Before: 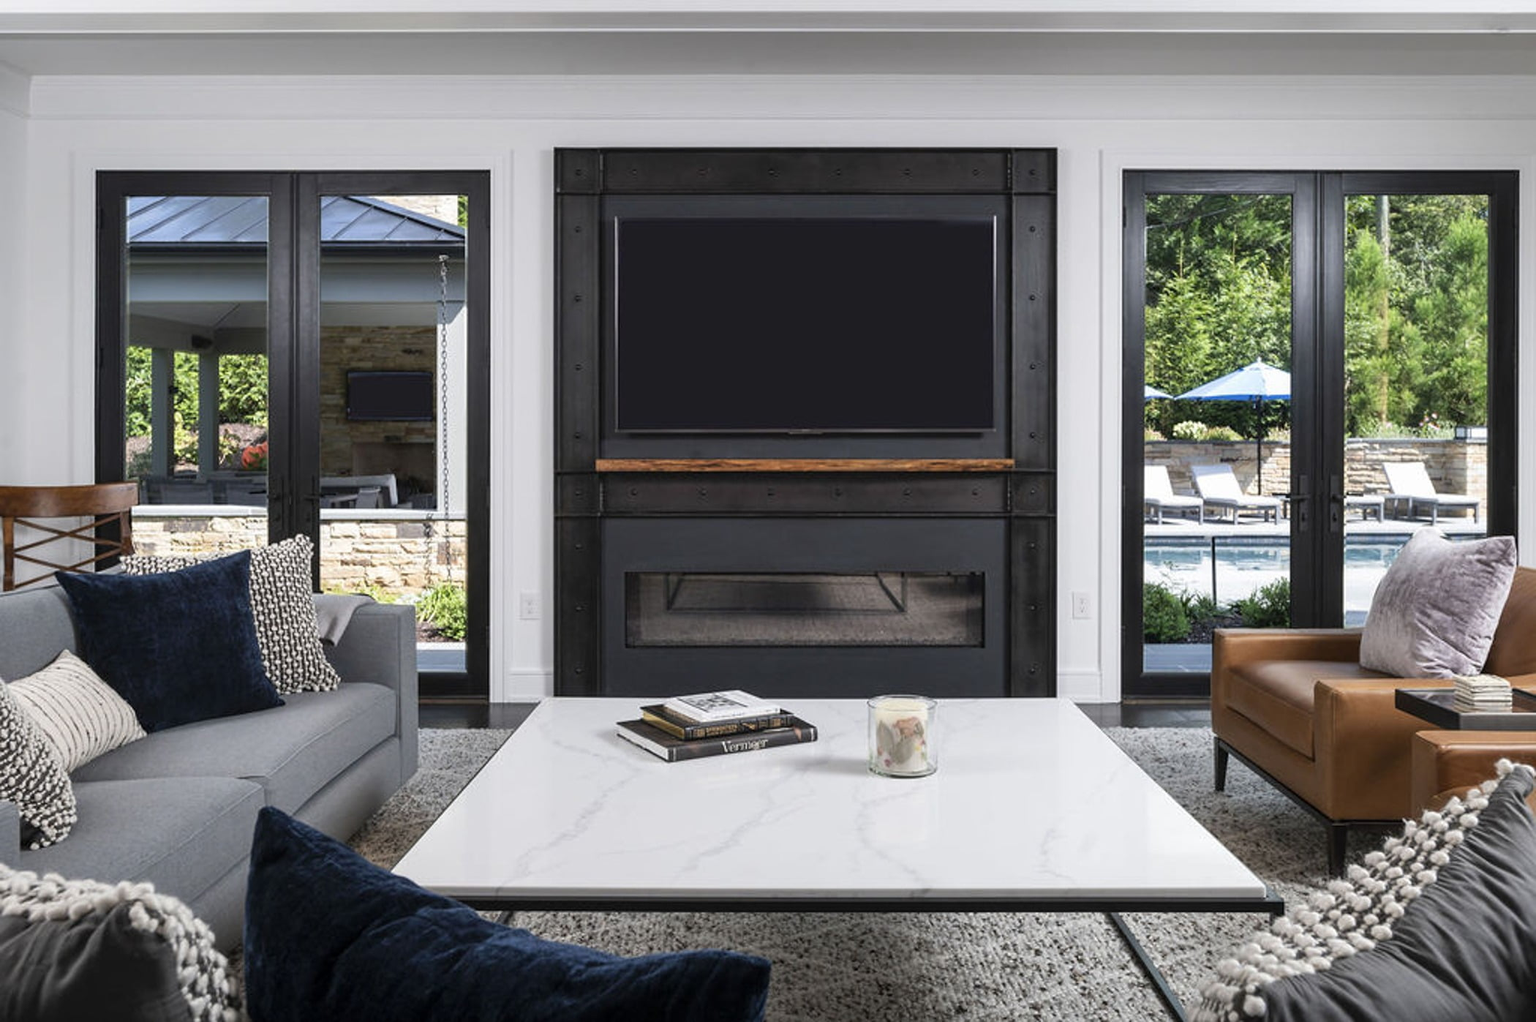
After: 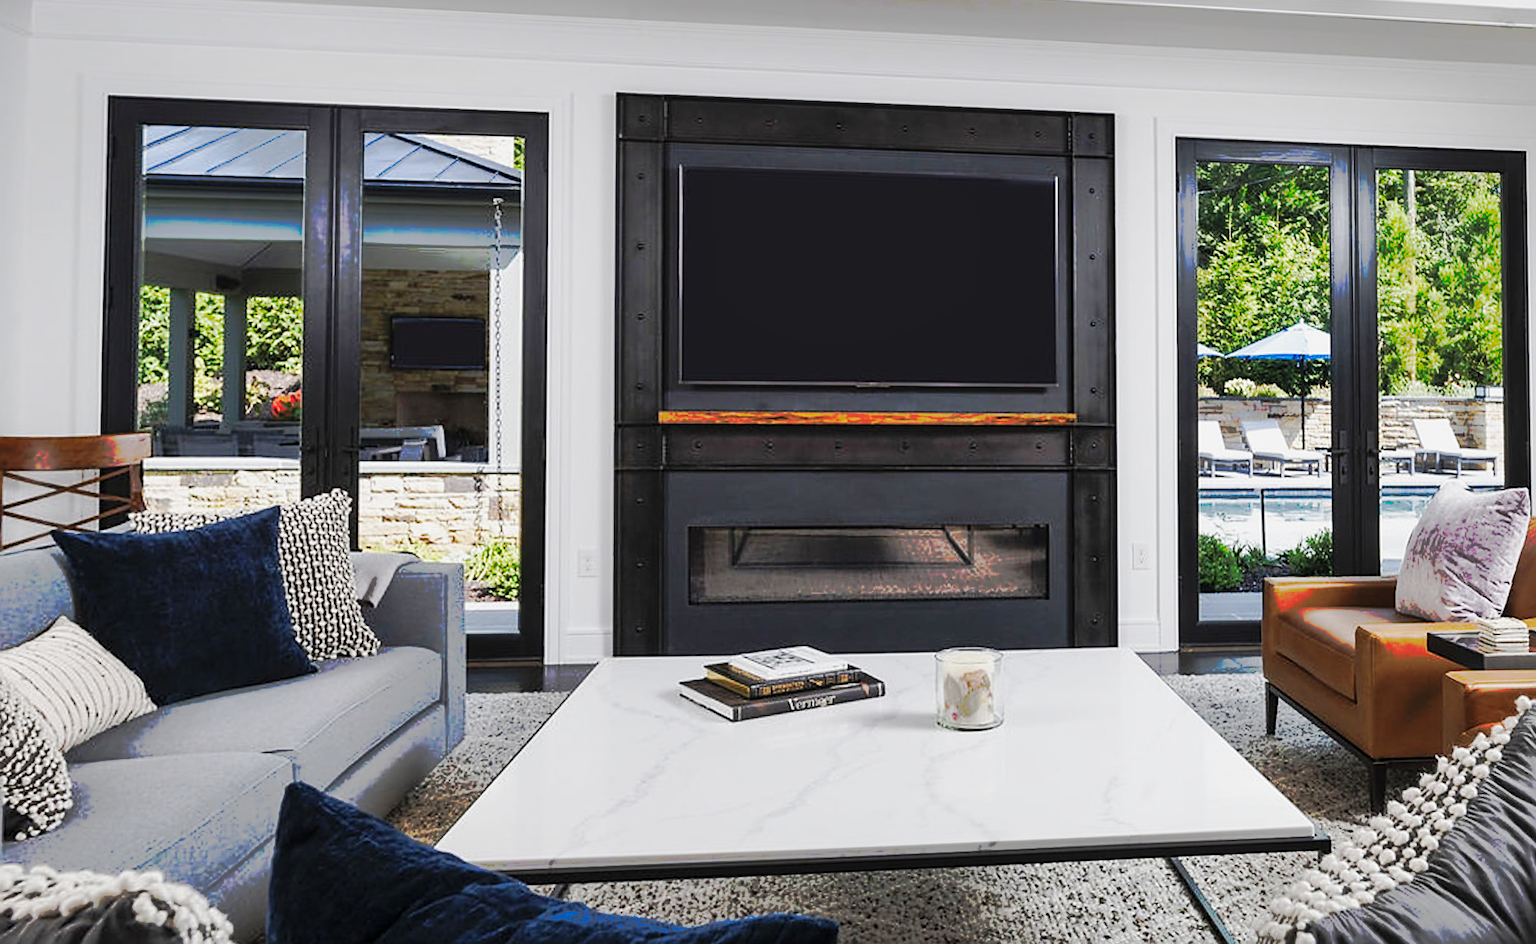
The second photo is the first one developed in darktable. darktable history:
sharpen: on, module defaults
tone curve: curves: ch0 [(0, 0) (0.003, 0.003) (0.011, 0.01) (0.025, 0.023) (0.044, 0.042) (0.069, 0.065) (0.1, 0.094) (0.136, 0.128) (0.177, 0.167) (0.224, 0.211) (0.277, 0.261) (0.335, 0.316) (0.399, 0.376) (0.468, 0.441) (0.543, 0.685) (0.623, 0.741) (0.709, 0.8) (0.801, 0.863) (0.898, 0.929) (1, 1)], preserve colors none
bloom: size 3%, threshold 100%, strength 0%
base curve: curves: ch0 [(0, 0) (0.032, 0.025) (0.121, 0.166) (0.206, 0.329) (0.605, 0.79) (1, 1)], preserve colors none
shadows and highlights: on, module defaults
exposure: exposure -0.293 EV, compensate highlight preservation false
rotate and perspective: rotation -0.013°, lens shift (vertical) -0.027, lens shift (horizontal) 0.178, crop left 0.016, crop right 0.989, crop top 0.082, crop bottom 0.918
